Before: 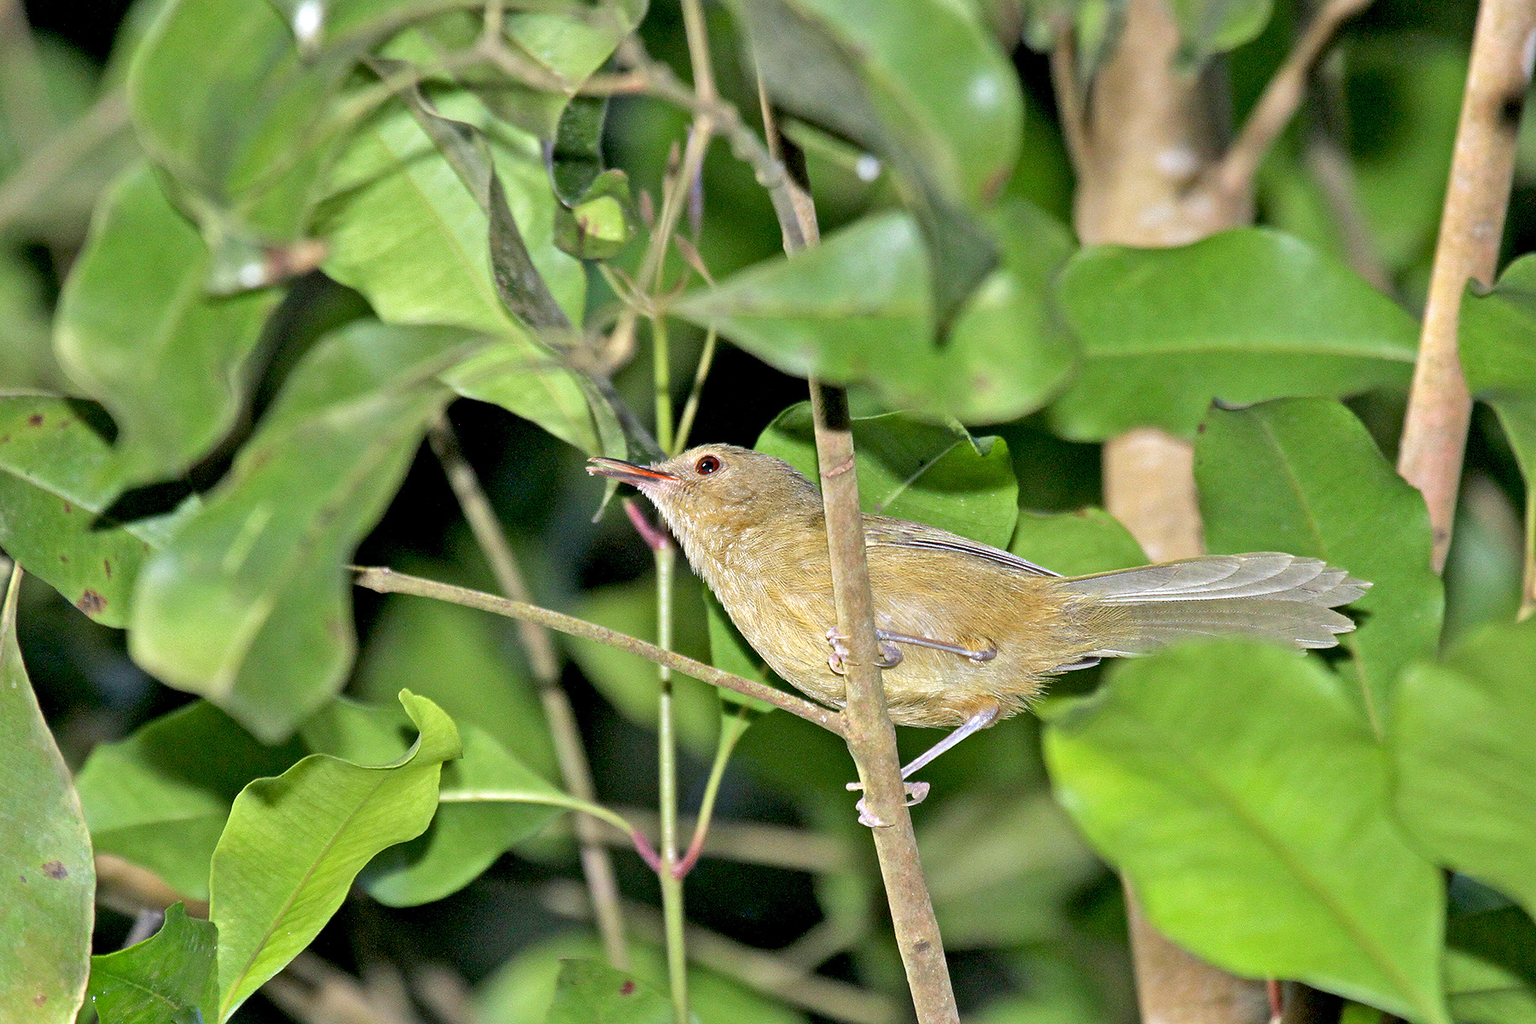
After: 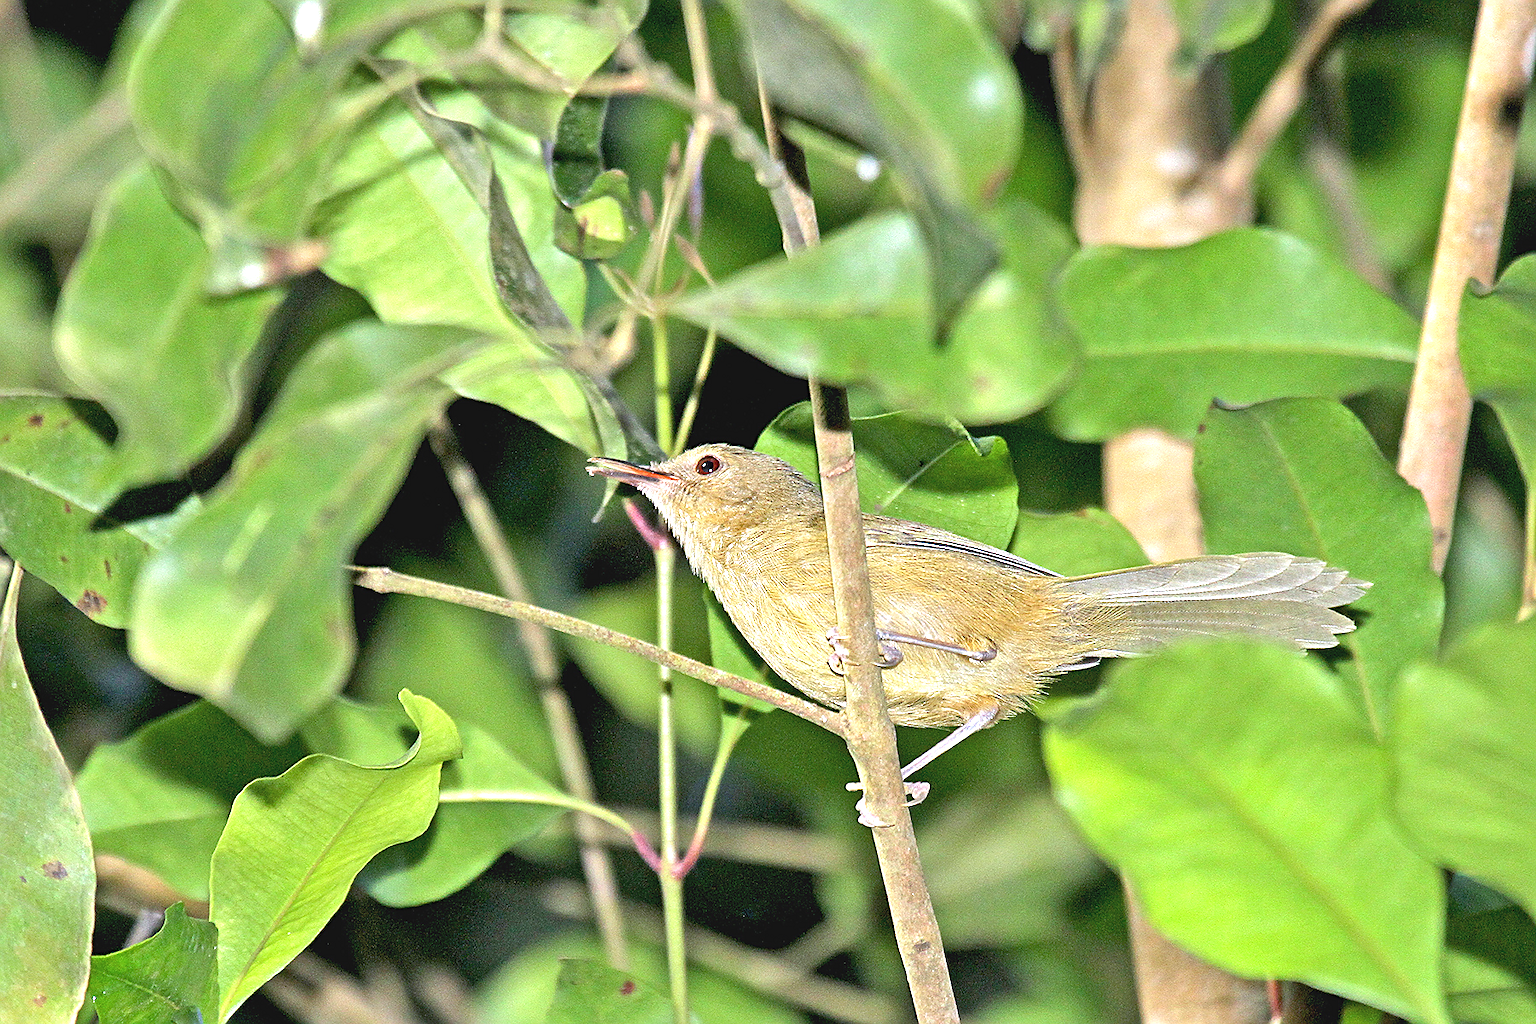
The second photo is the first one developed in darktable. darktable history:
exposure: black level correction -0.005, exposure 0.622 EV, compensate highlight preservation false
sharpen: on, module defaults
